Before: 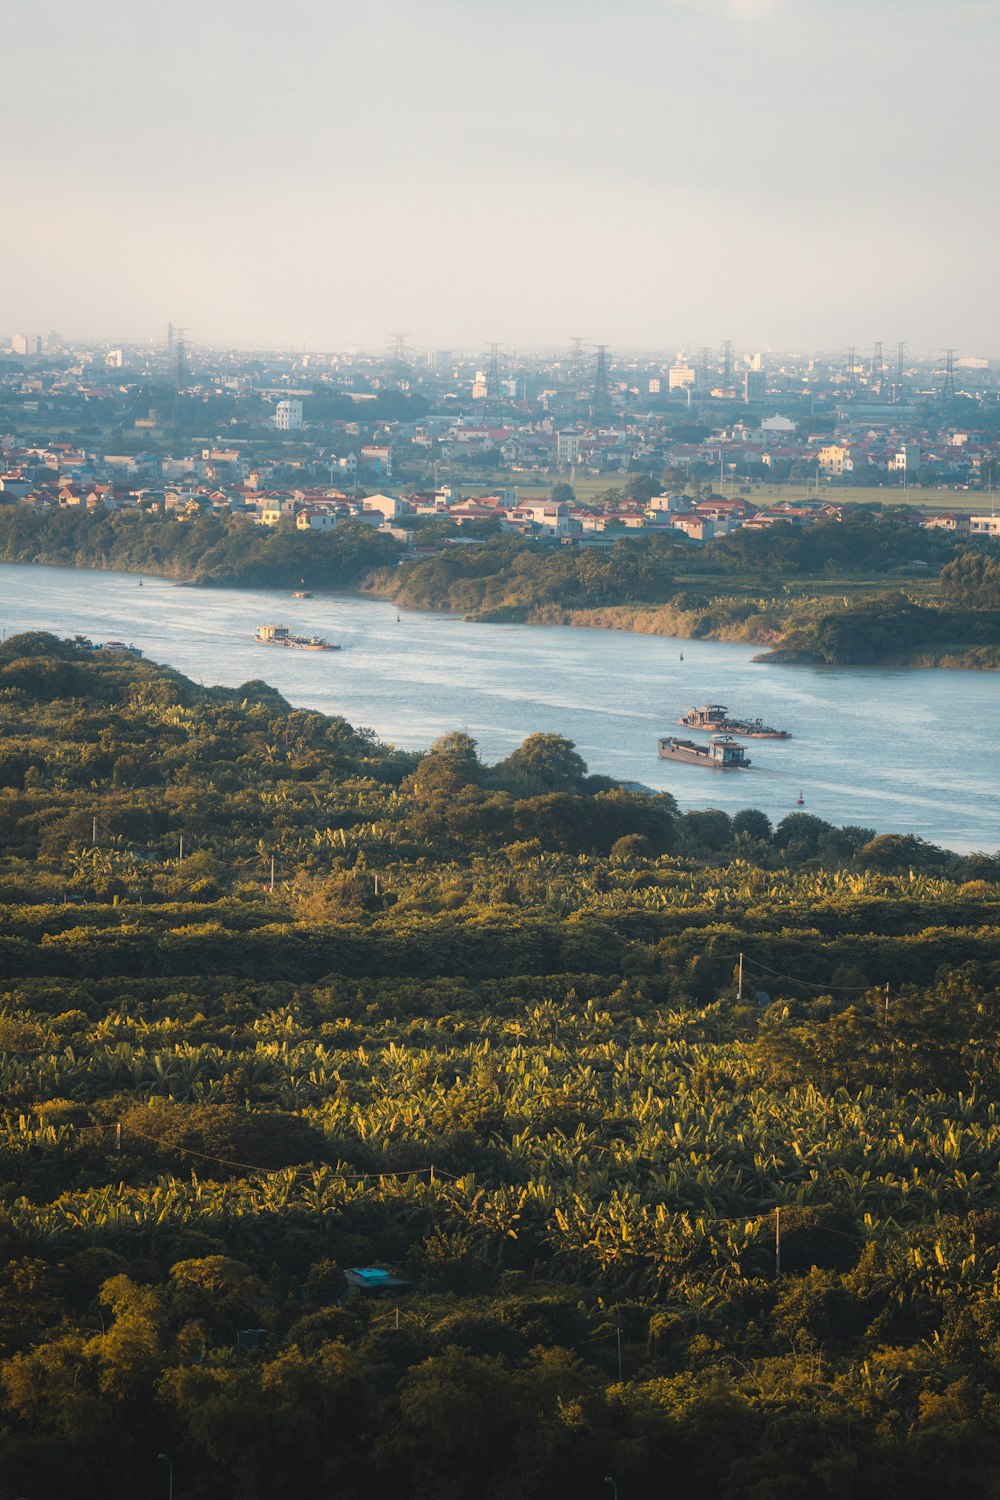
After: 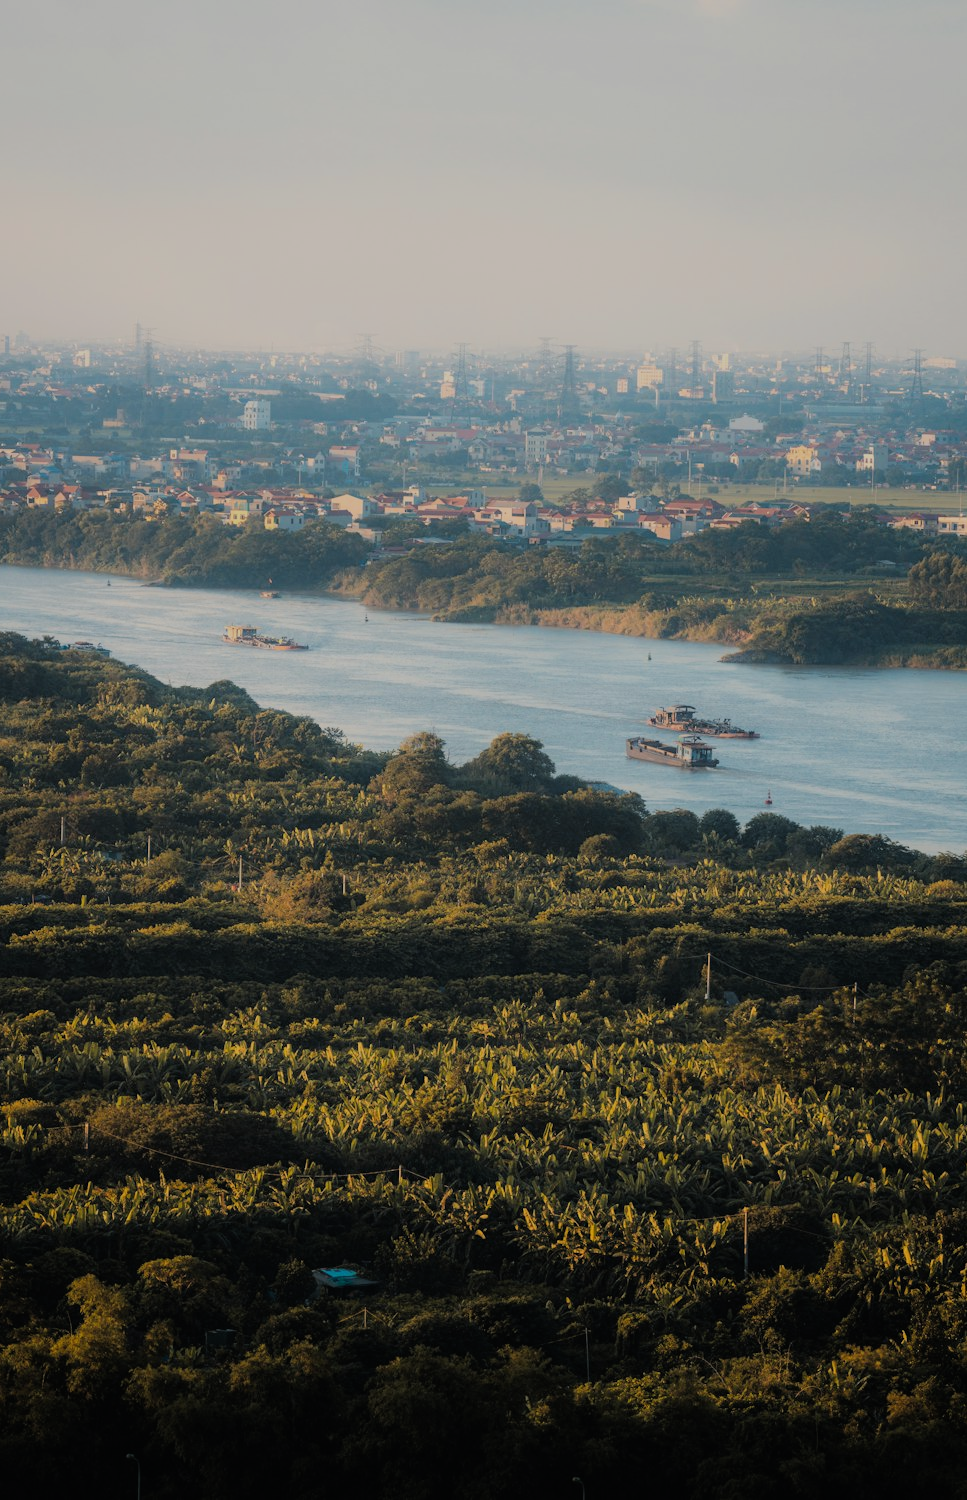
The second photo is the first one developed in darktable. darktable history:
crop and rotate: left 3.238%
filmic rgb: black relative exposure -7.15 EV, white relative exposure 5.36 EV, hardness 3.02, color science v6 (2022)
exposure: exposure -0.293 EV, compensate highlight preservation false
